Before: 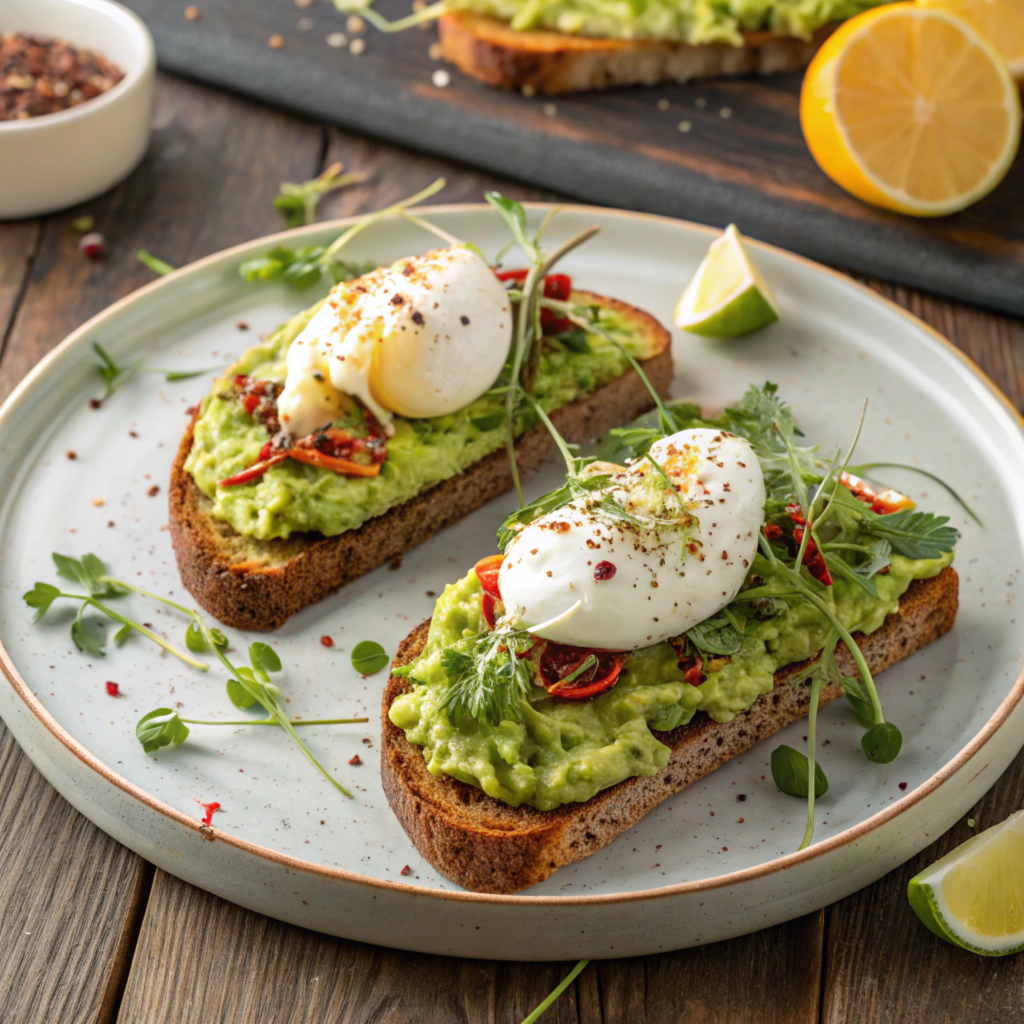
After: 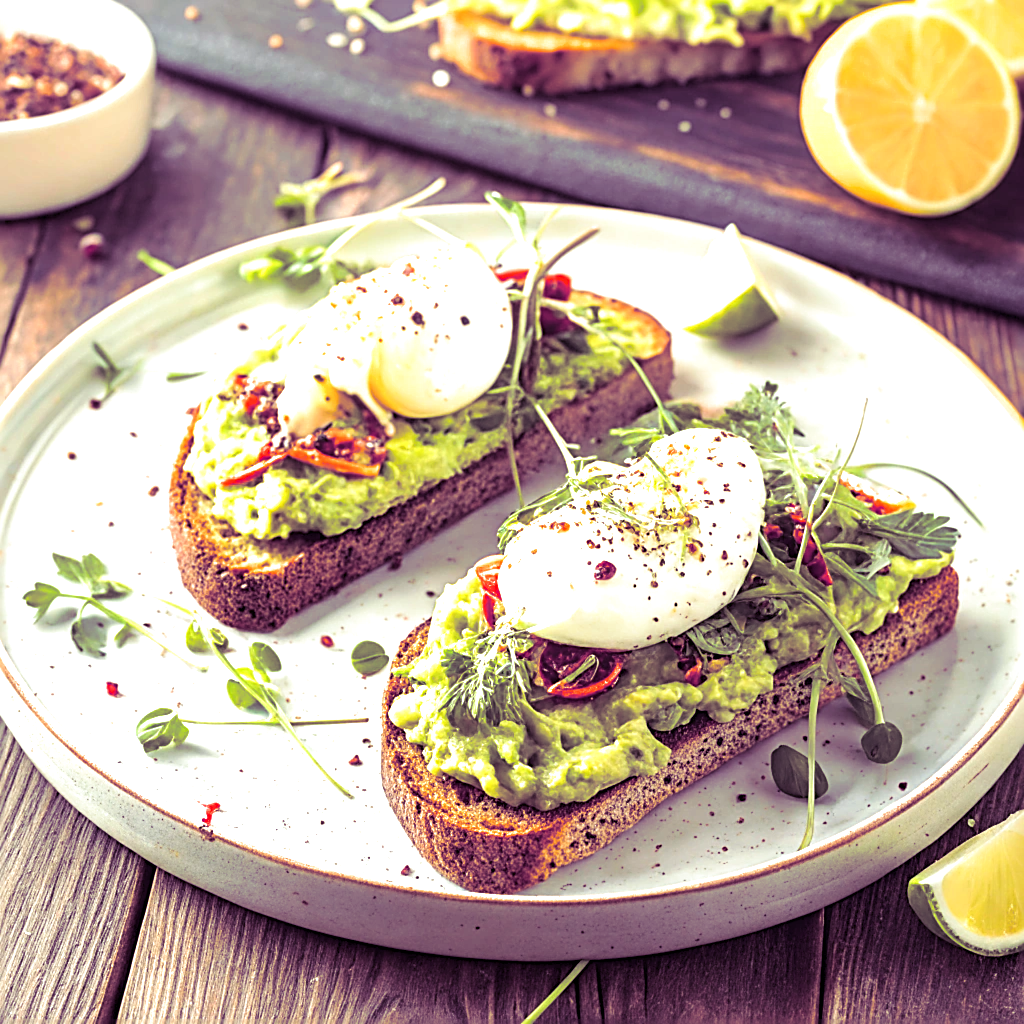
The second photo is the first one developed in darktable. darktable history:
split-toning: shadows › hue 277.2°, shadows › saturation 0.74
exposure: black level correction 0, exposure 1.2 EV, compensate exposure bias true, compensate highlight preservation false
sharpen: amount 0.901
